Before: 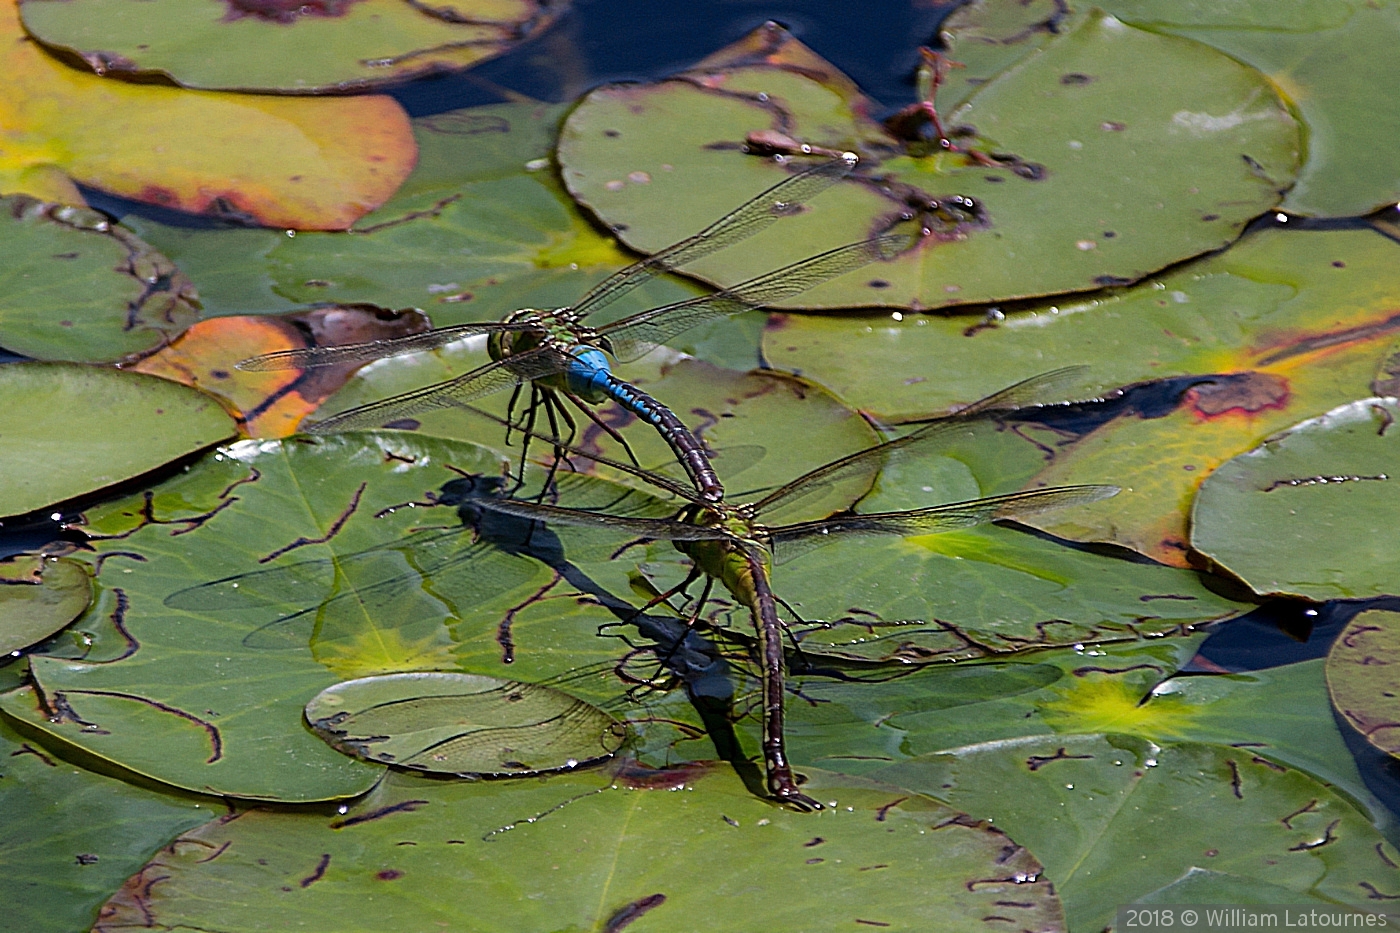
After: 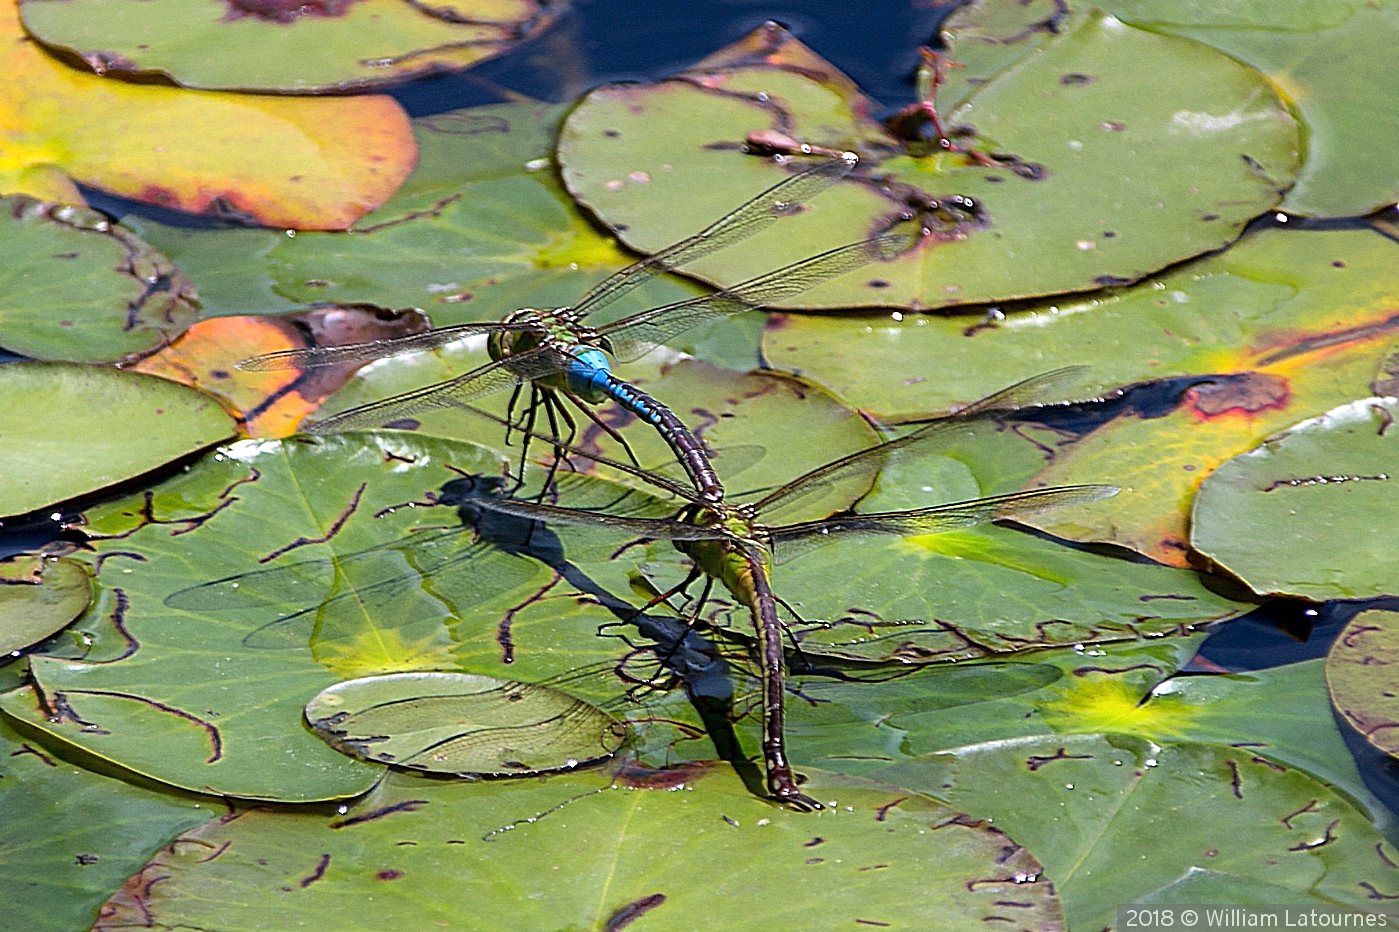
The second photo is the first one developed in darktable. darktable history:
exposure: exposure 0.722 EV, compensate highlight preservation false
